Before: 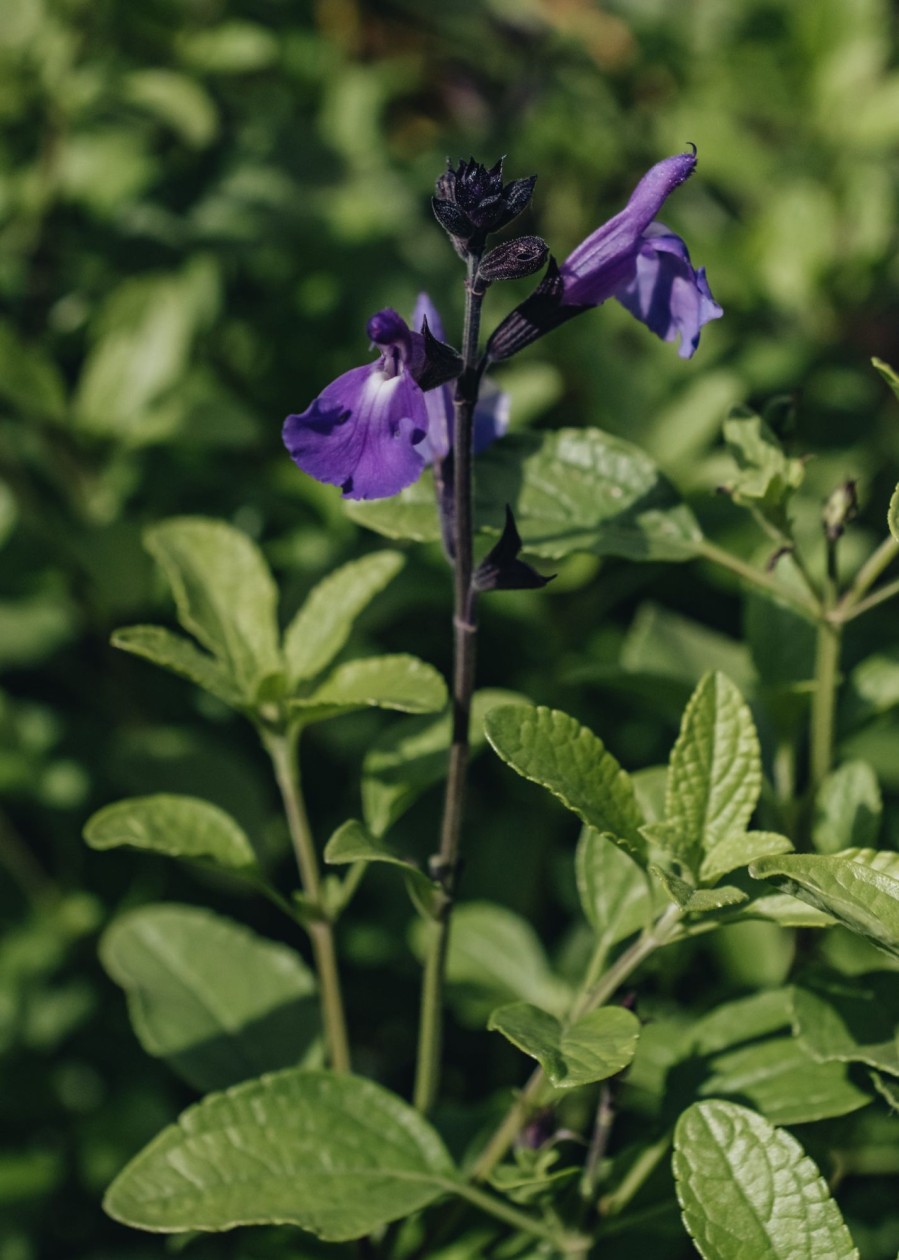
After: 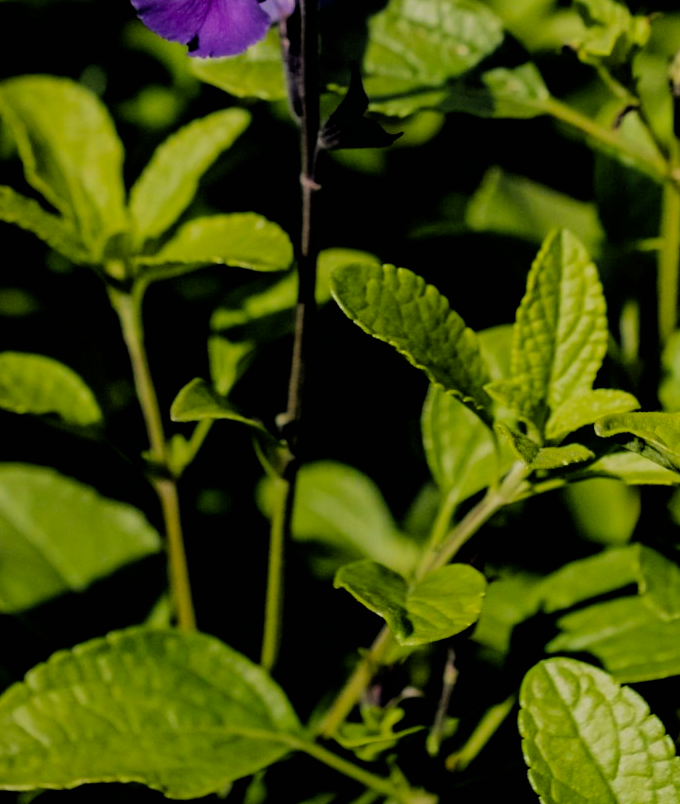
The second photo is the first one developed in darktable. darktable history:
color balance rgb: linear chroma grading › global chroma 15%, perceptual saturation grading › global saturation 30%
white balance: red 1.029, blue 0.92
filmic rgb: black relative exposure -3.21 EV, white relative exposure 7.02 EV, hardness 1.46, contrast 1.35
crop and rotate: left 17.299%, top 35.115%, right 7.015%, bottom 1.024%
tone equalizer: on, module defaults
